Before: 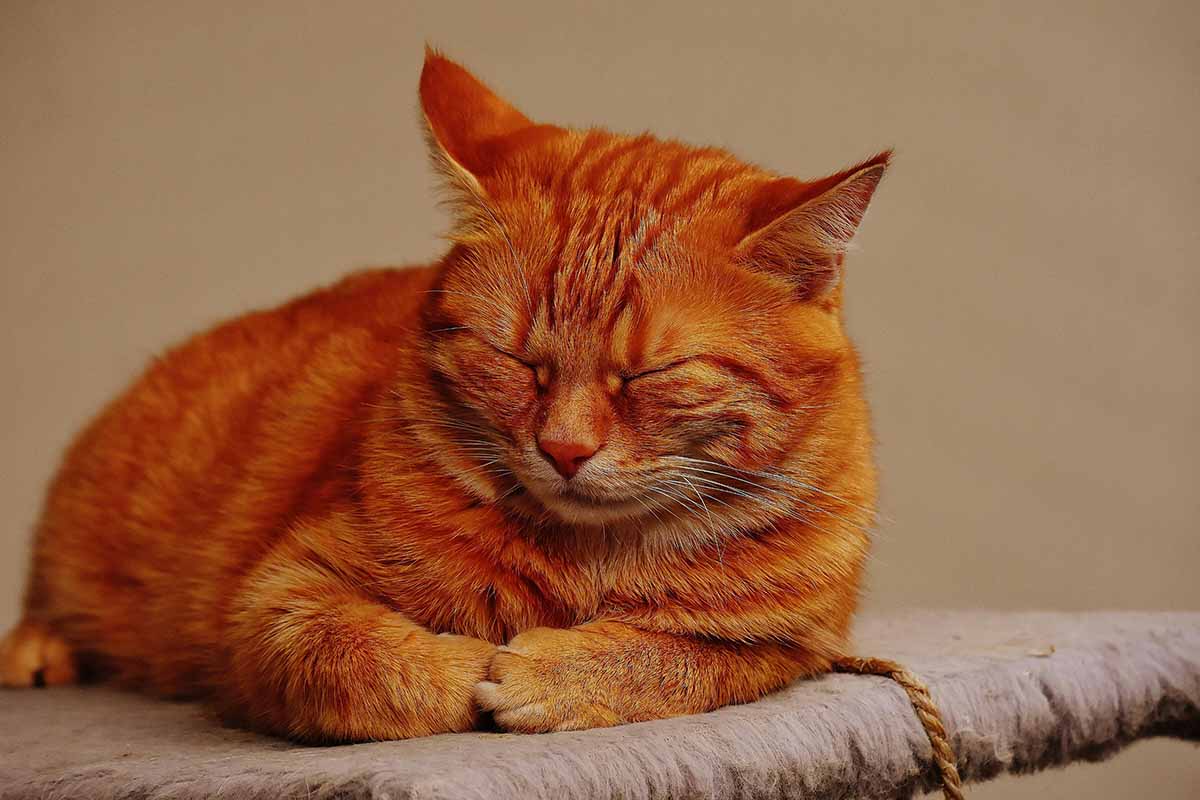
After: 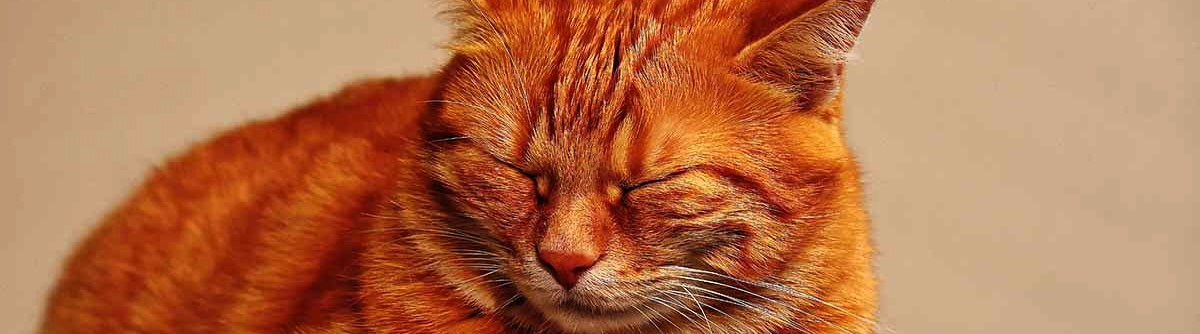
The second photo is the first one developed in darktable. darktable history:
base curve: curves: ch0 [(0, 0) (0.005, 0.002) (0.193, 0.295) (0.399, 0.664) (0.75, 0.928) (1, 1)]
crop and rotate: top 23.84%, bottom 34.294%
